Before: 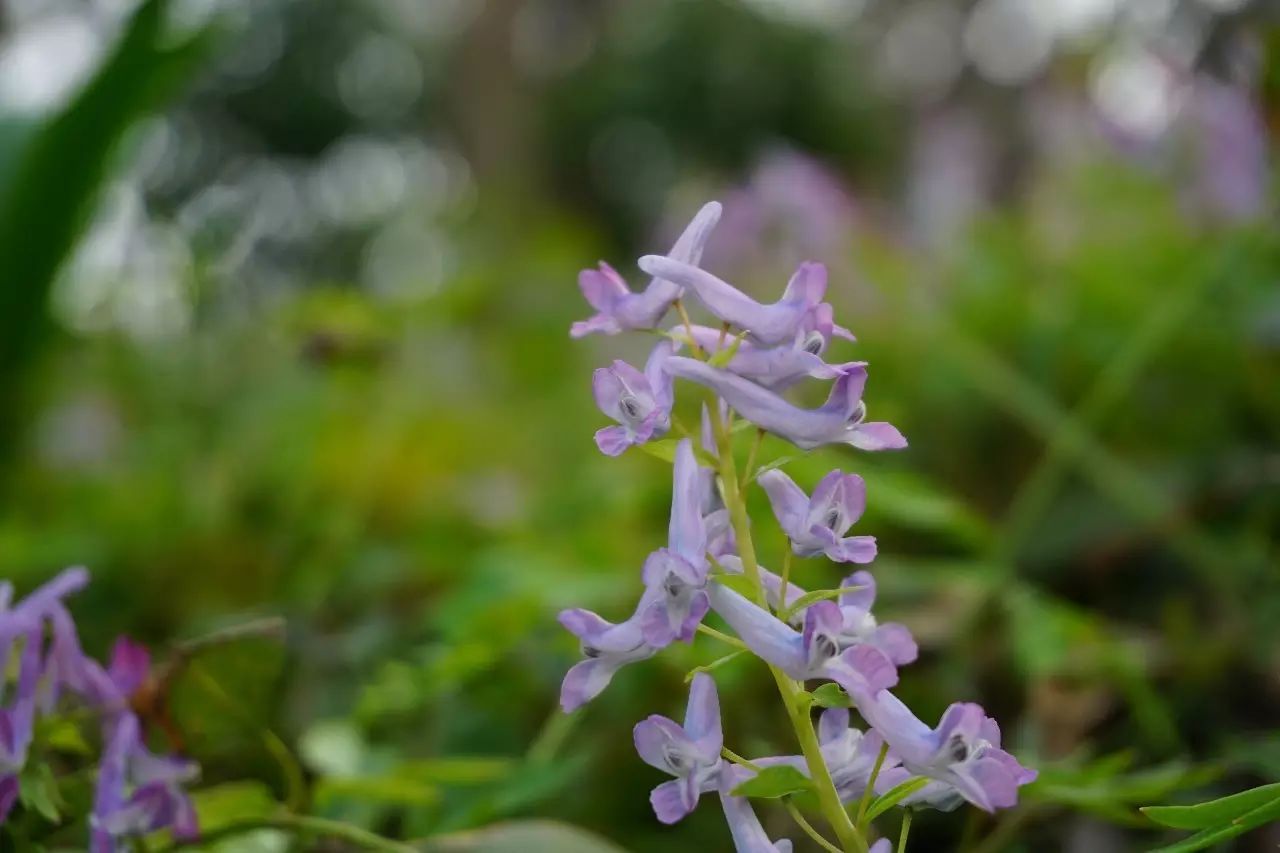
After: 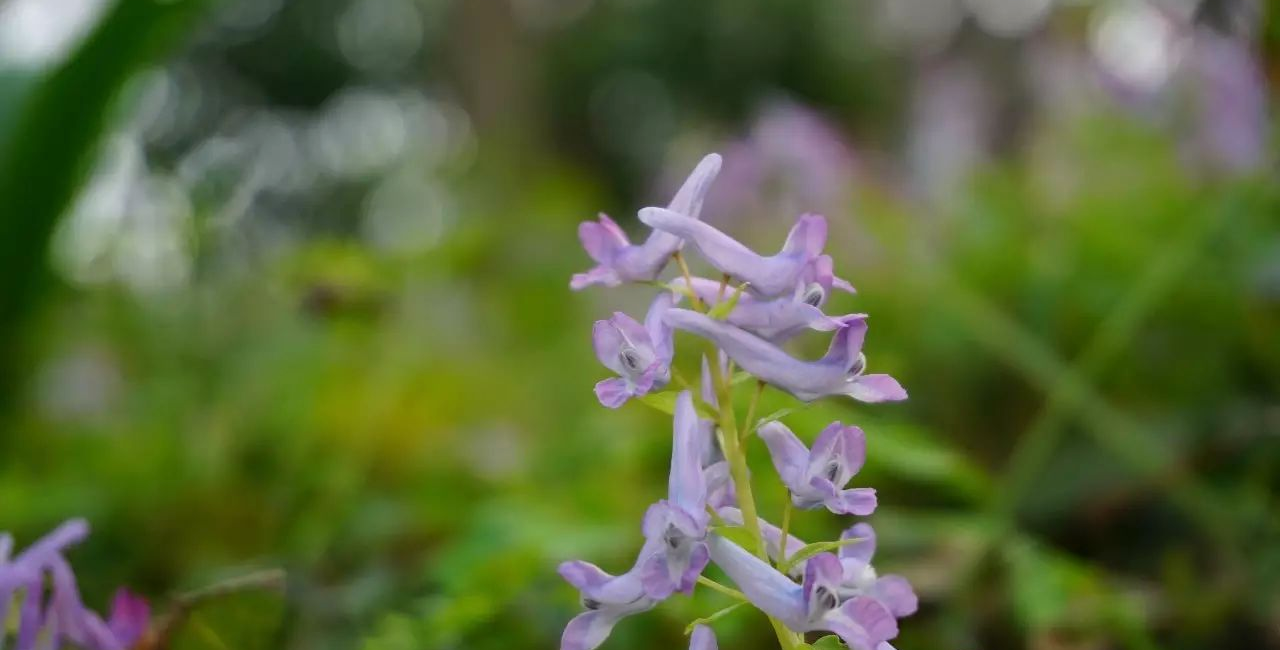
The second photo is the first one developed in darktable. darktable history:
color calibration: illuminant same as pipeline (D50), adaptation XYZ, x 0.347, y 0.358, temperature 5018.52 K
crop: top 5.717%, bottom 17.995%
exposure: exposure 0.126 EV, compensate highlight preservation false
tone equalizer: edges refinement/feathering 500, mask exposure compensation -1.57 EV, preserve details guided filter
